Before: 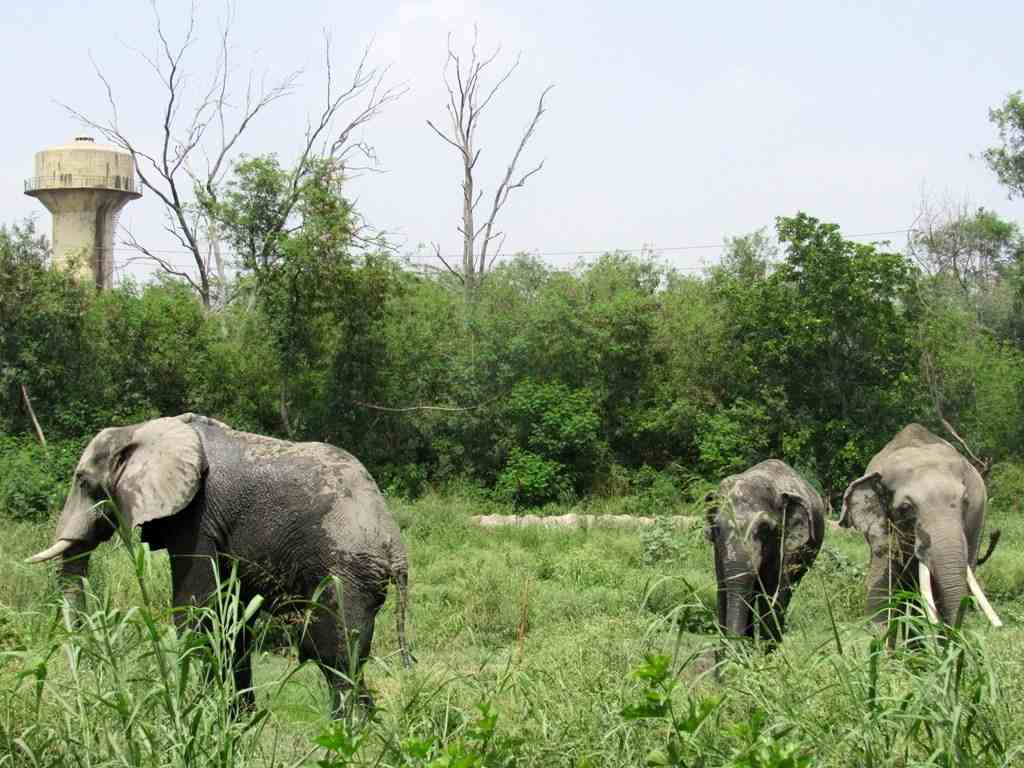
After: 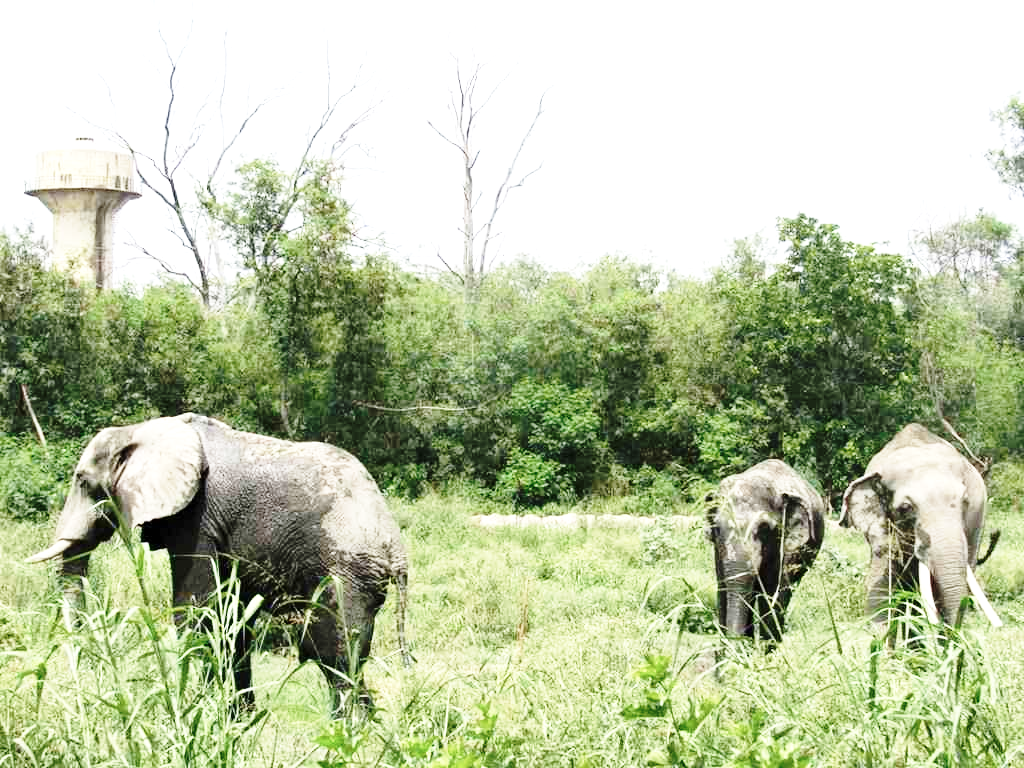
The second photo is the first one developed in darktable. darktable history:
contrast brightness saturation: contrast 0.06, brightness -0.01, saturation -0.23
exposure: black level correction 0, exposure 0.6 EV, compensate highlight preservation false
base curve: curves: ch0 [(0, 0) (0.028, 0.03) (0.121, 0.232) (0.46, 0.748) (0.859, 0.968) (1, 1)], preserve colors none
